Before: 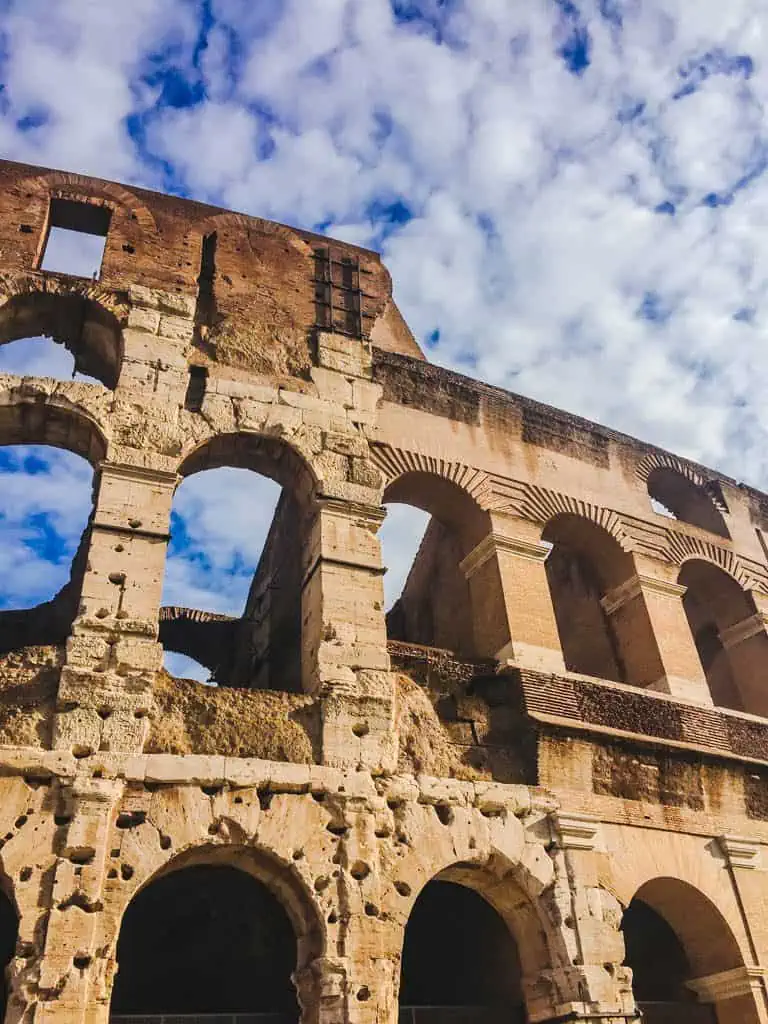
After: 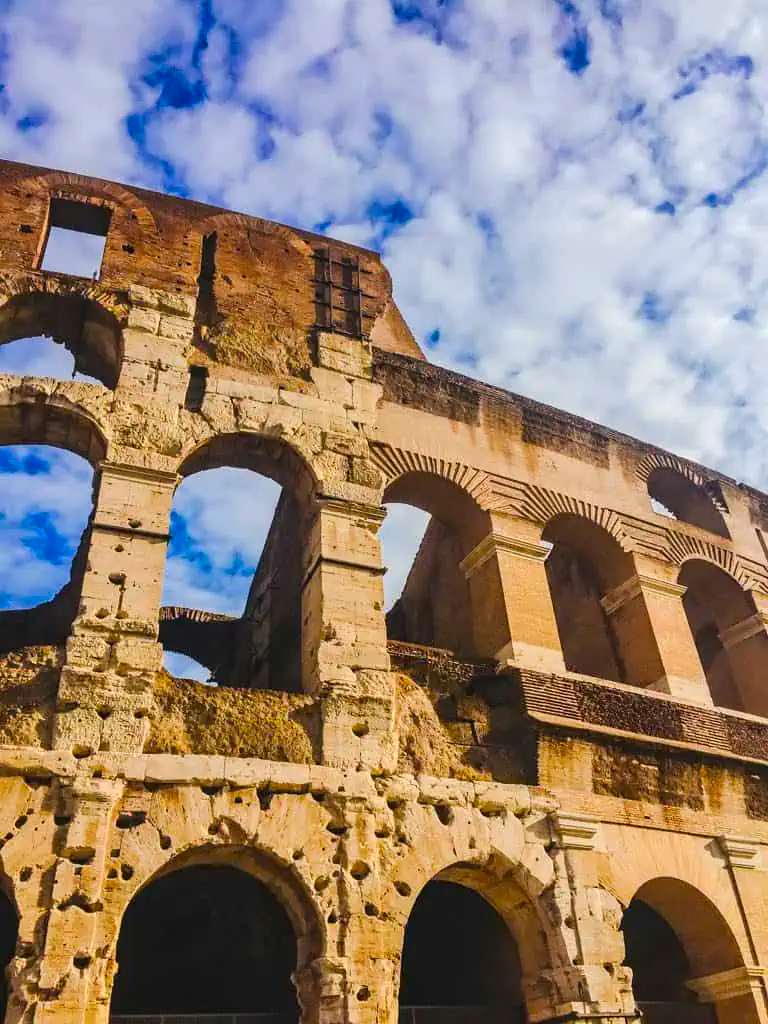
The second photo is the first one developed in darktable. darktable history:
color balance rgb: perceptual saturation grading › global saturation 25.439%, global vibrance 20%
